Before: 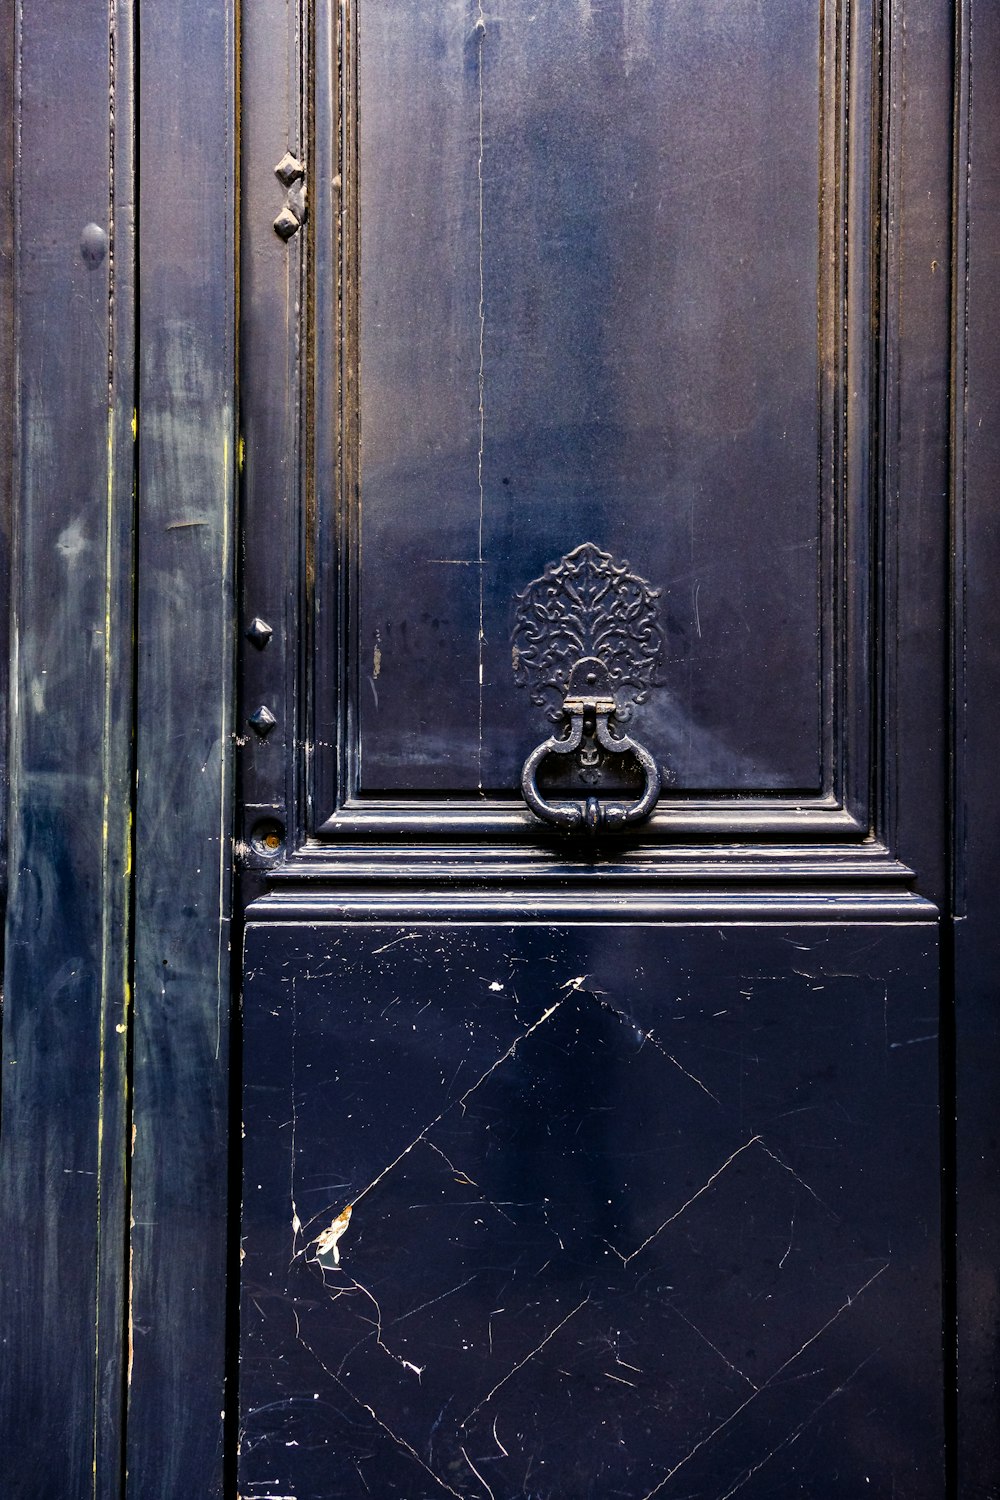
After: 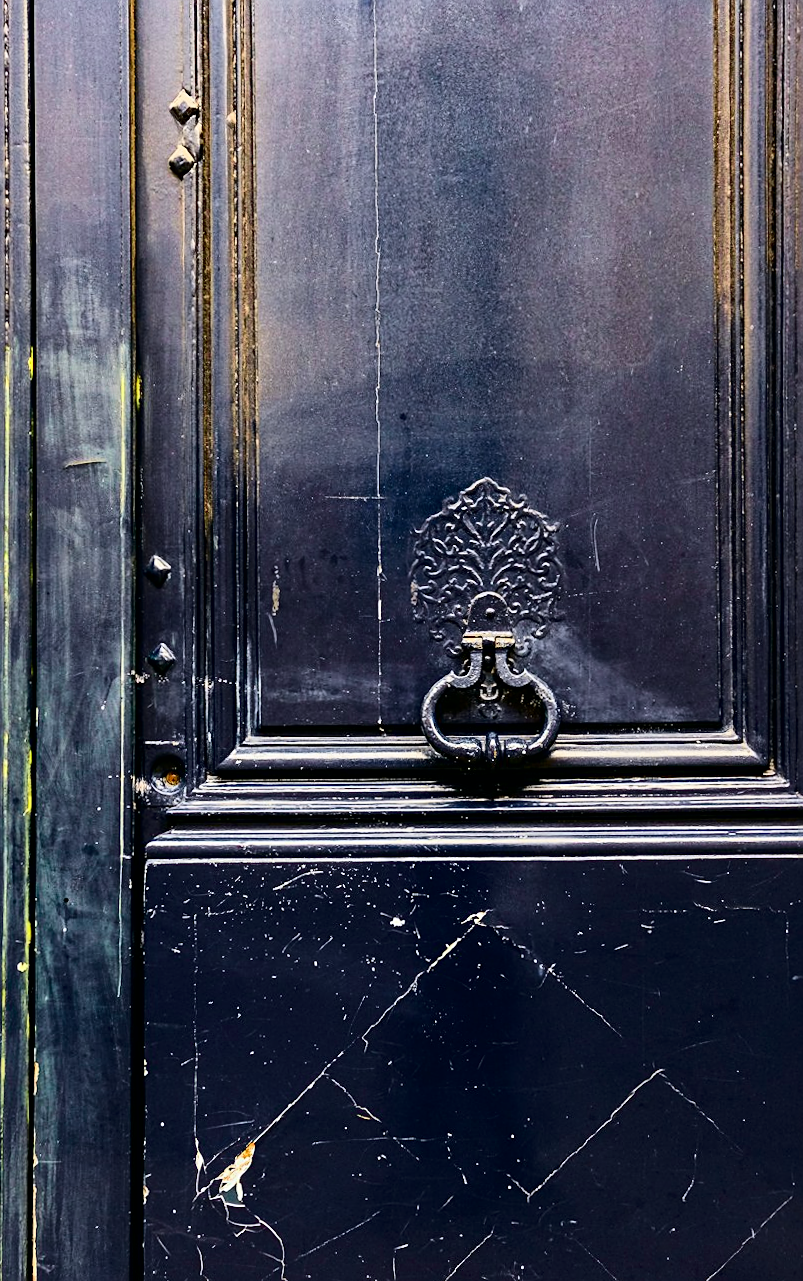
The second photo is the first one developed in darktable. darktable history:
rotate and perspective: rotation -0.45°, automatic cropping original format, crop left 0.008, crop right 0.992, crop top 0.012, crop bottom 0.988
sharpen: on, module defaults
crop: left 9.929%, top 3.475%, right 9.188%, bottom 9.529%
tone curve: curves: ch0 [(0, 0) (0.042, 0.023) (0.157, 0.114) (0.302, 0.308) (0.44, 0.507) (0.607, 0.705) (0.824, 0.882) (1, 0.965)]; ch1 [(0, 0) (0.339, 0.334) (0.445, 0.419) (0.476, 0.454) (0.503, 0.501) (0.517, 0.513) (0.551, 0.567) (0.622, 0.662) (0.706, 0.741) (1, 1)]; ch2 [(0, 0) (0.327, 0.318) (0.417, 0.426) (0.46, 0.453) (0.502, 0.5) (0.514, 0.524) (0.547, 0.572) (0.615, 0.656) (0.717, 0.778) (1, 1)], color space Lab, independent channels, preserve colors none
